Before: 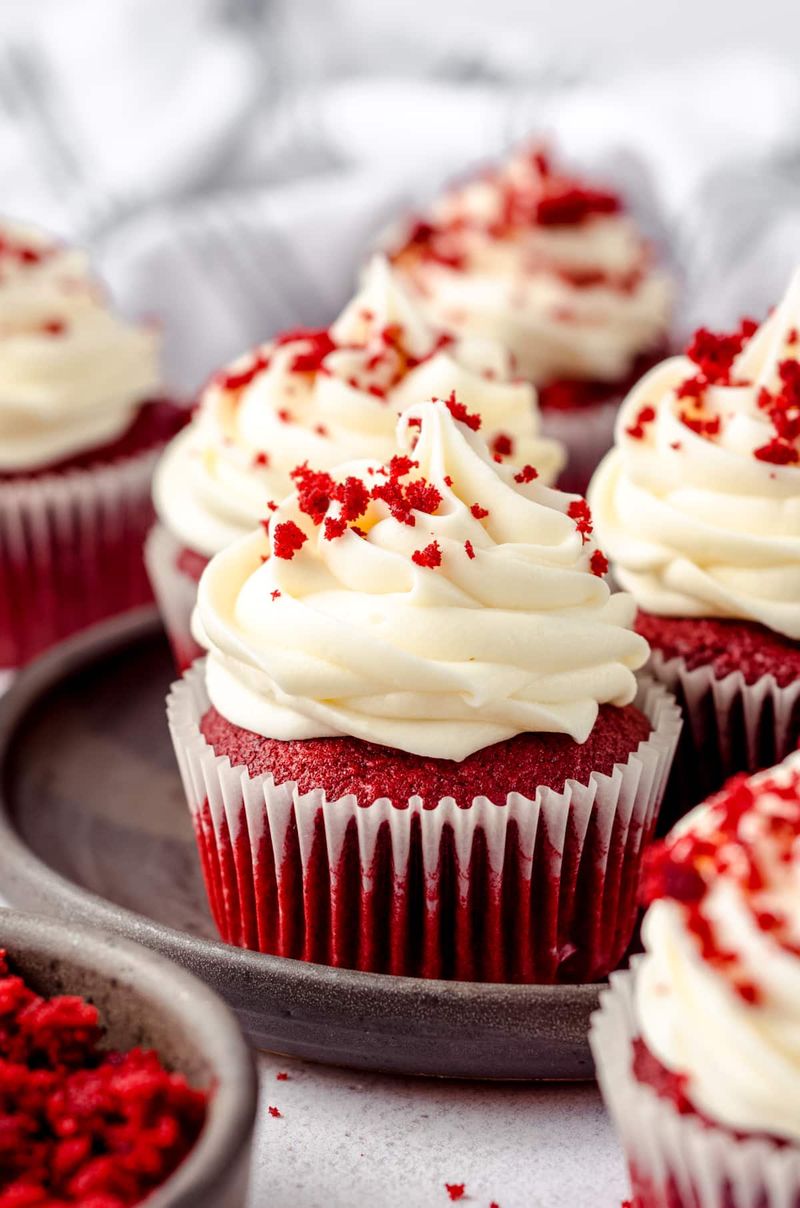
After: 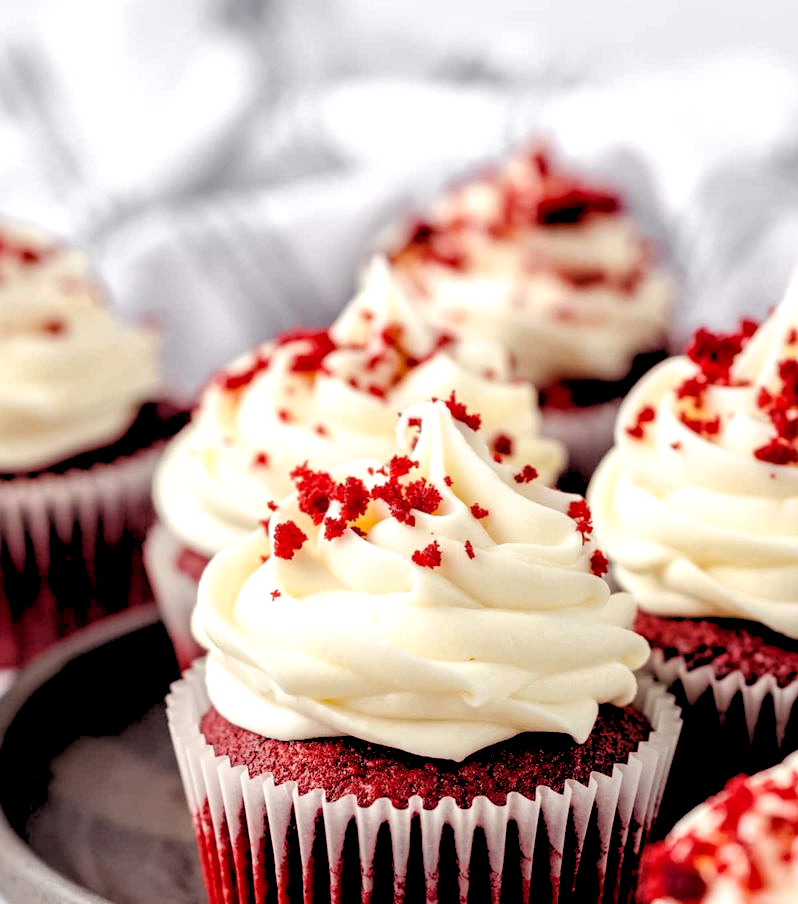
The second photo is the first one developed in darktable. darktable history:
rgb levels: levels [[0.029, 0.461, 0.922], [0, 0.5, 1], [0, 0.5, 1]]
local contrast: mode bilateral grid, contrast 20, coarseness 50, detail 120%, midtone range 0.2
crop: bottom 24.967%
